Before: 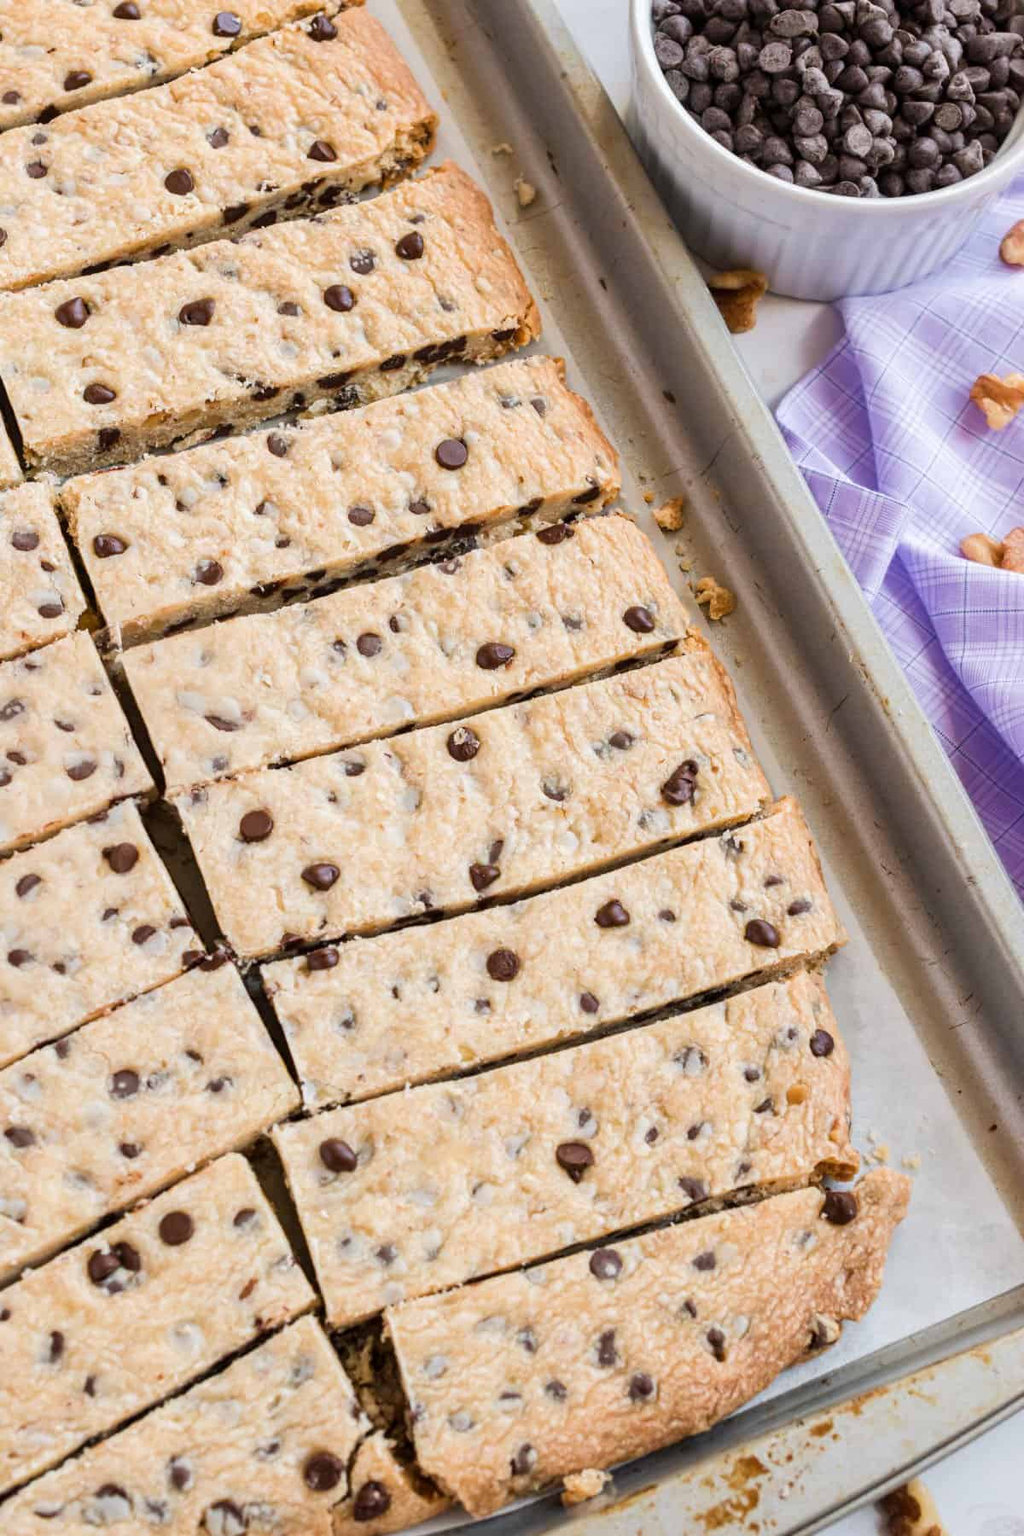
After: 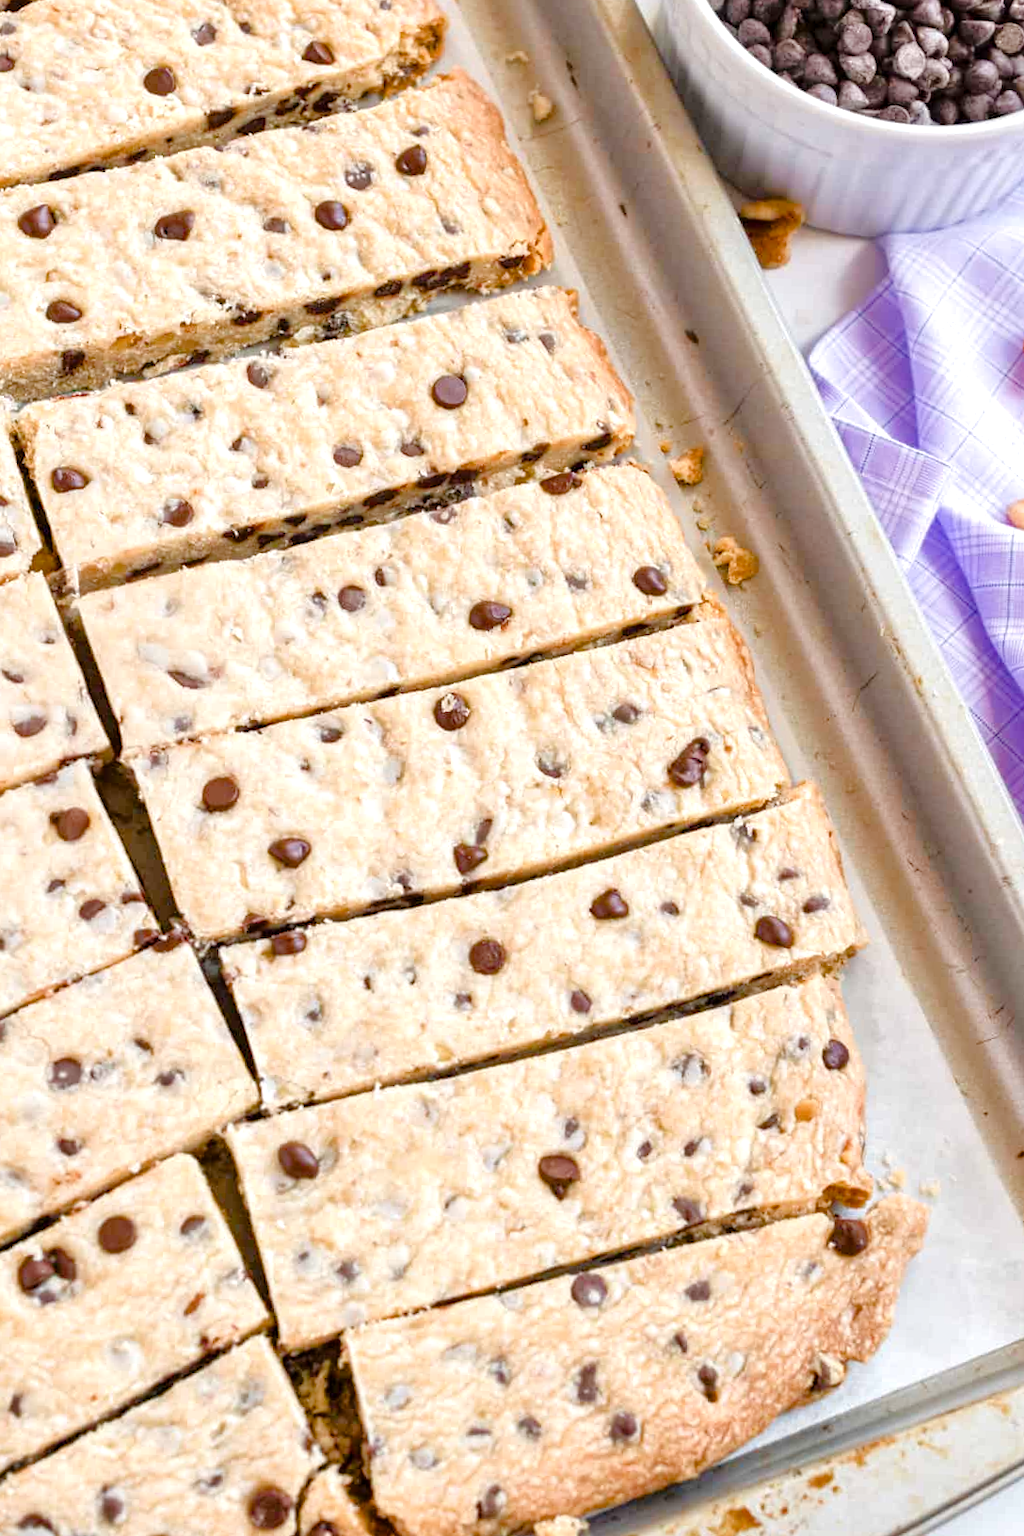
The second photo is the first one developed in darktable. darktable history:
tone equalizer: -8 EV 0.001 EV, -7 EV -0.004 EV, -6 EV 0.009 EV, -5 EV 0.032 EV, -4 EV 0.276 EV, -3 EV 0.644 EV, -2 EV 0.584 EV, -1 EV 0.187 EV, +0 EV 0.024 EV
color balance rgb: perceptual saturation grading › global saturation 20%, perceptual saturation grading › highlights -50%, perceptual saturation grading › shadows 30%, perceptual brilliance grading › global brilliance 10%, perceptual brilliance grading › shadows 15%
crop and rotate: angle -1.96°, left 3.097%, top 4.154%, right 1.586%, bottom 0.529%
